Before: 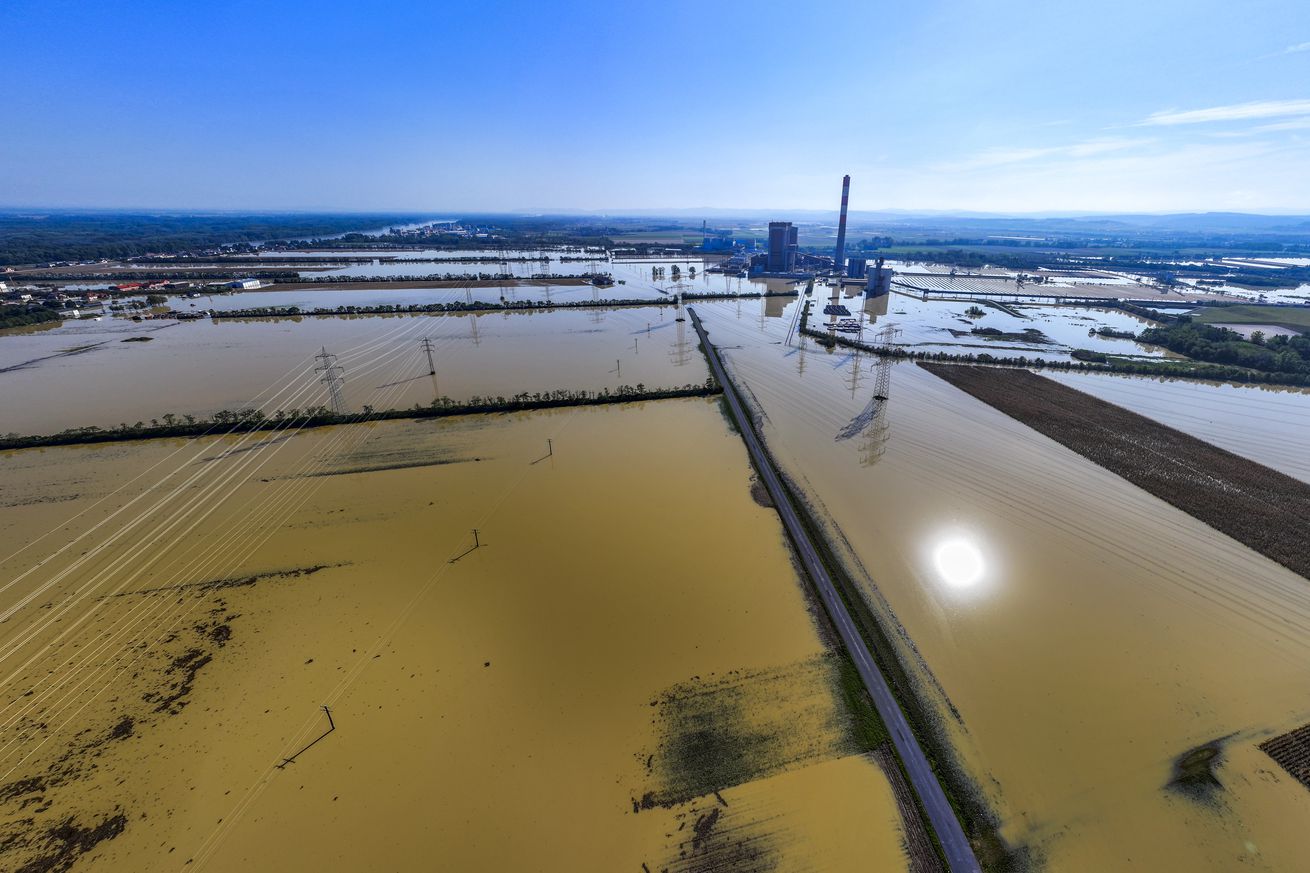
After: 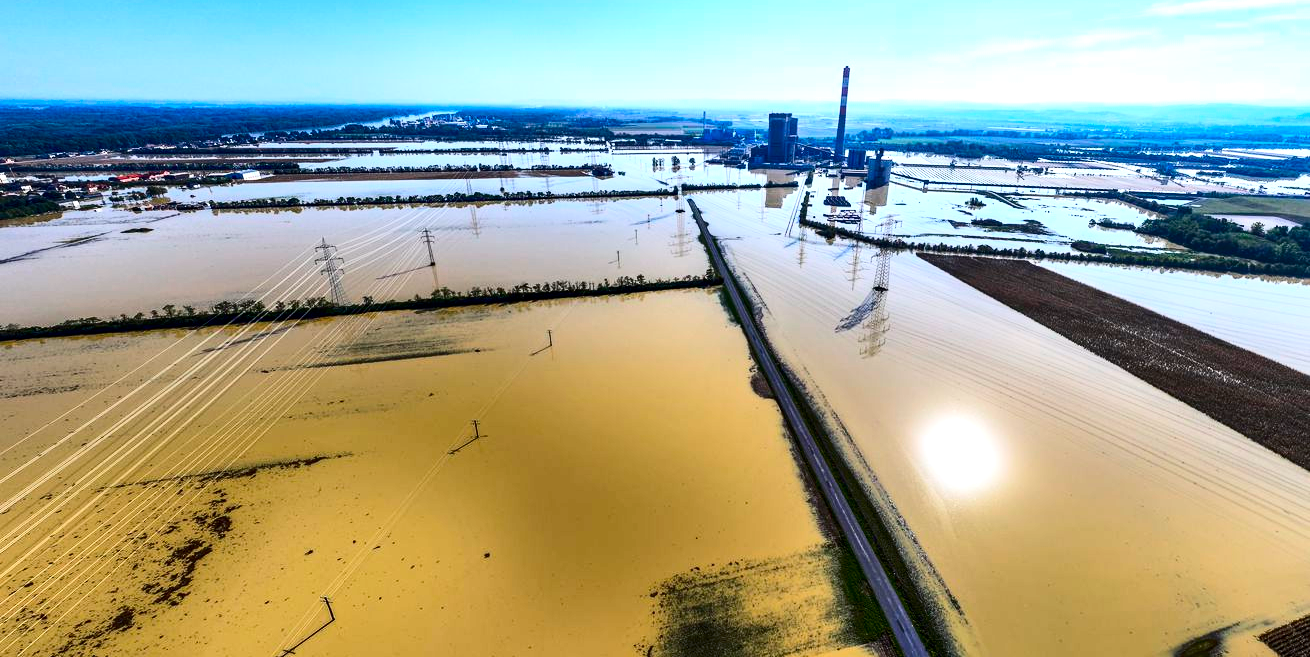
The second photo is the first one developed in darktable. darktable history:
crop and rotate: top 12.511%, bottom 12.188%
contrast brightness saturation: contrast 0.293
exposure: exposure 0.724 EV, compensate highlight preservation false
color balance rgb: perceptual saturation grading › global saturation 0.84%, global vibrance 20%
